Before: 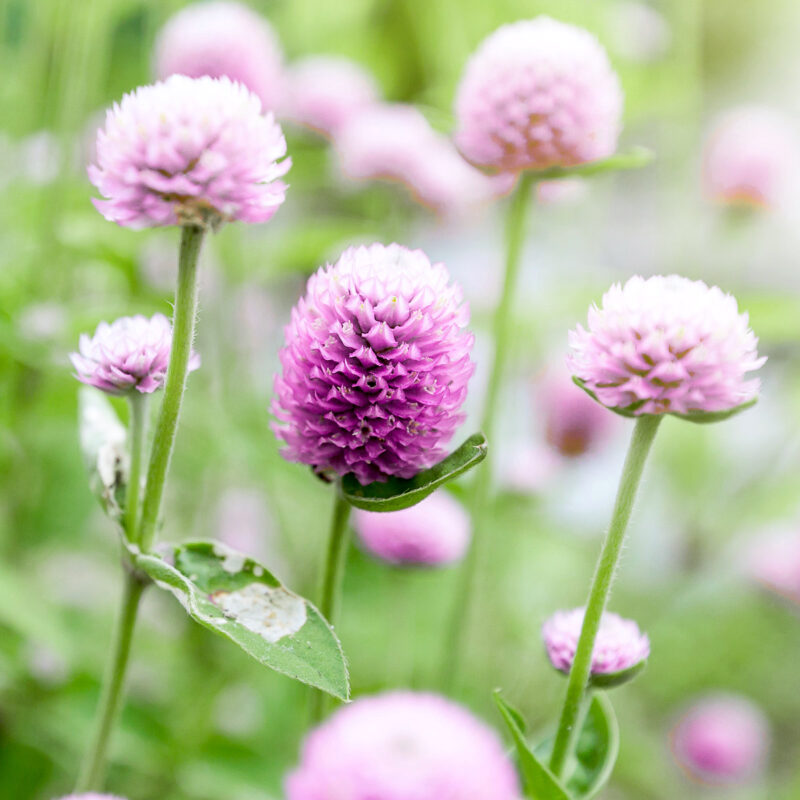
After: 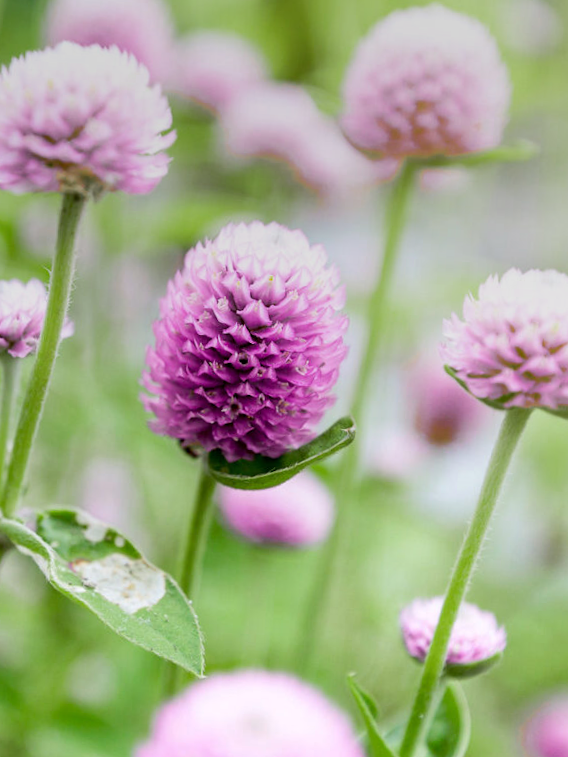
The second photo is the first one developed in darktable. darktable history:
crop and rotate: angle -3.27°, left 14.277%, top 0.028%, right 10.766%, bottom 0.028%
white balance: emerald 1
graduated density: on, module defaults
